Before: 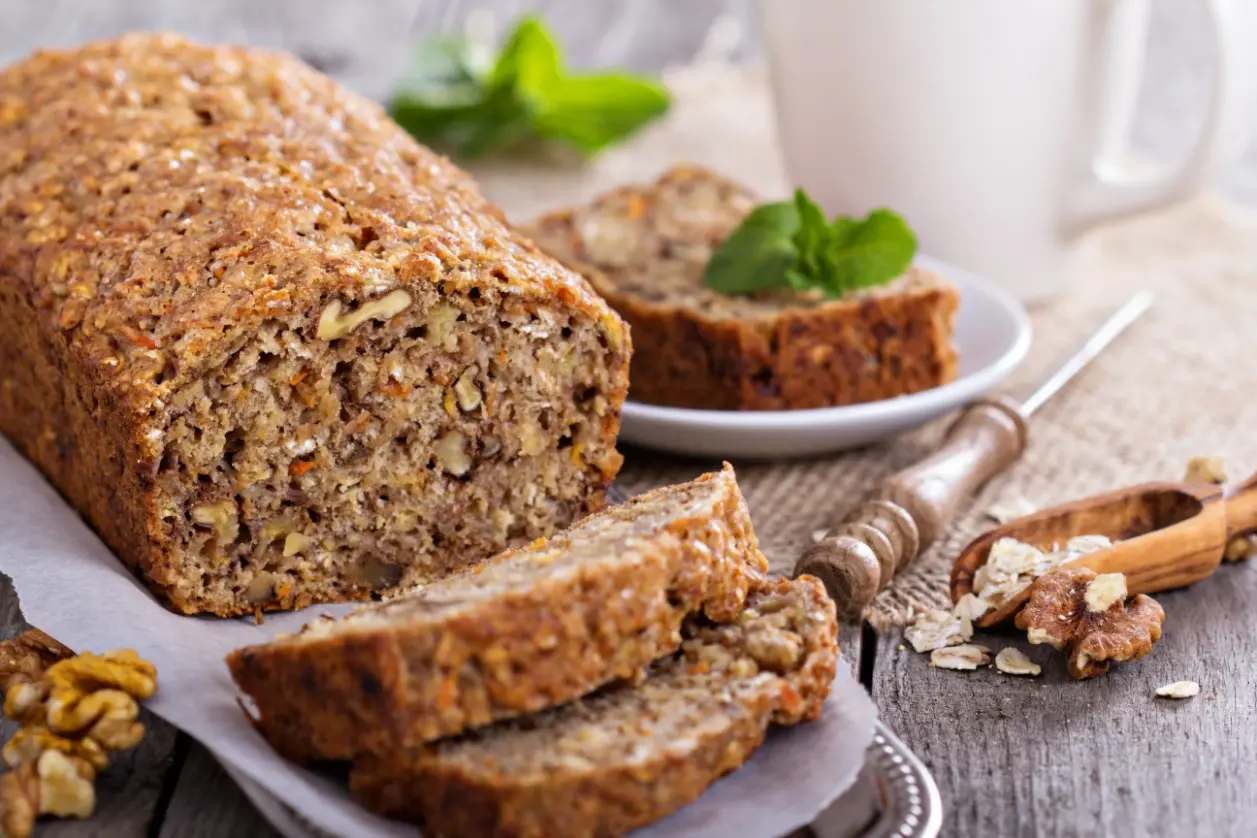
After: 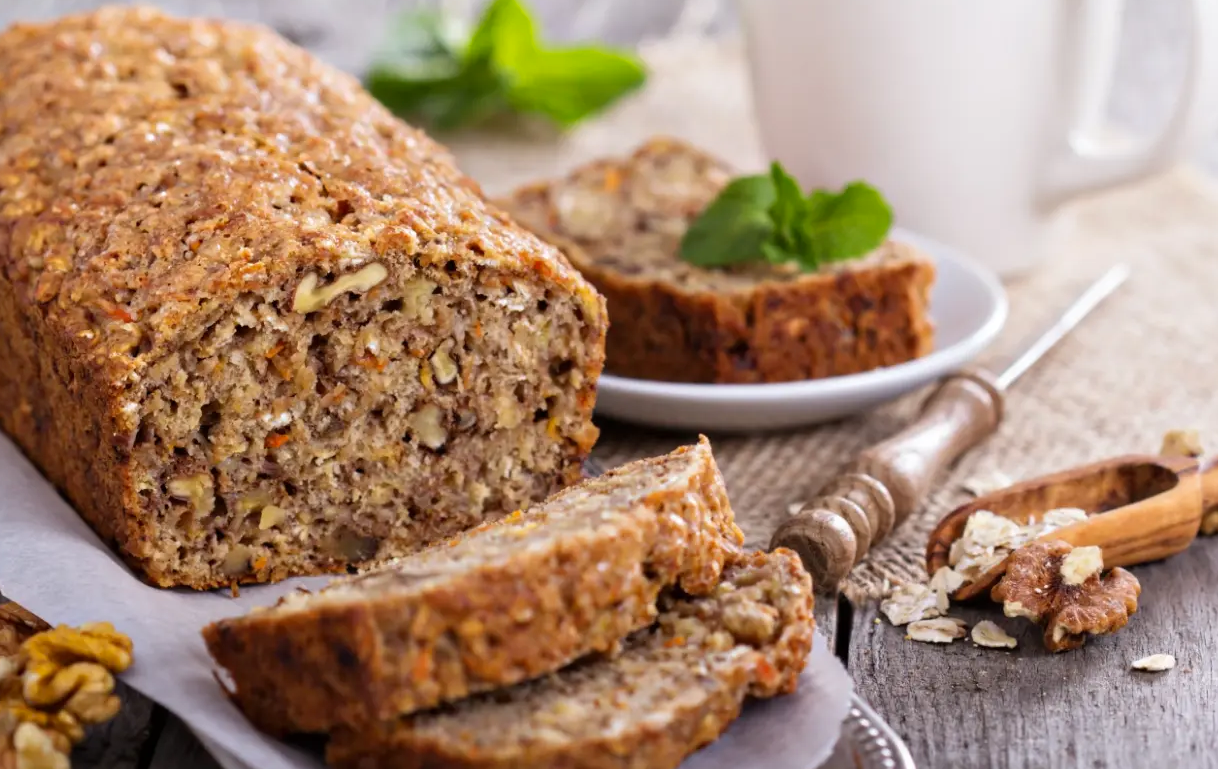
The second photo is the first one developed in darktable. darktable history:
crop: left 1.964%, top 3.251%, right 1.122%, bottom 4.933%
vibrance: vibrance 15%
tone equalizer: on, module defaults
